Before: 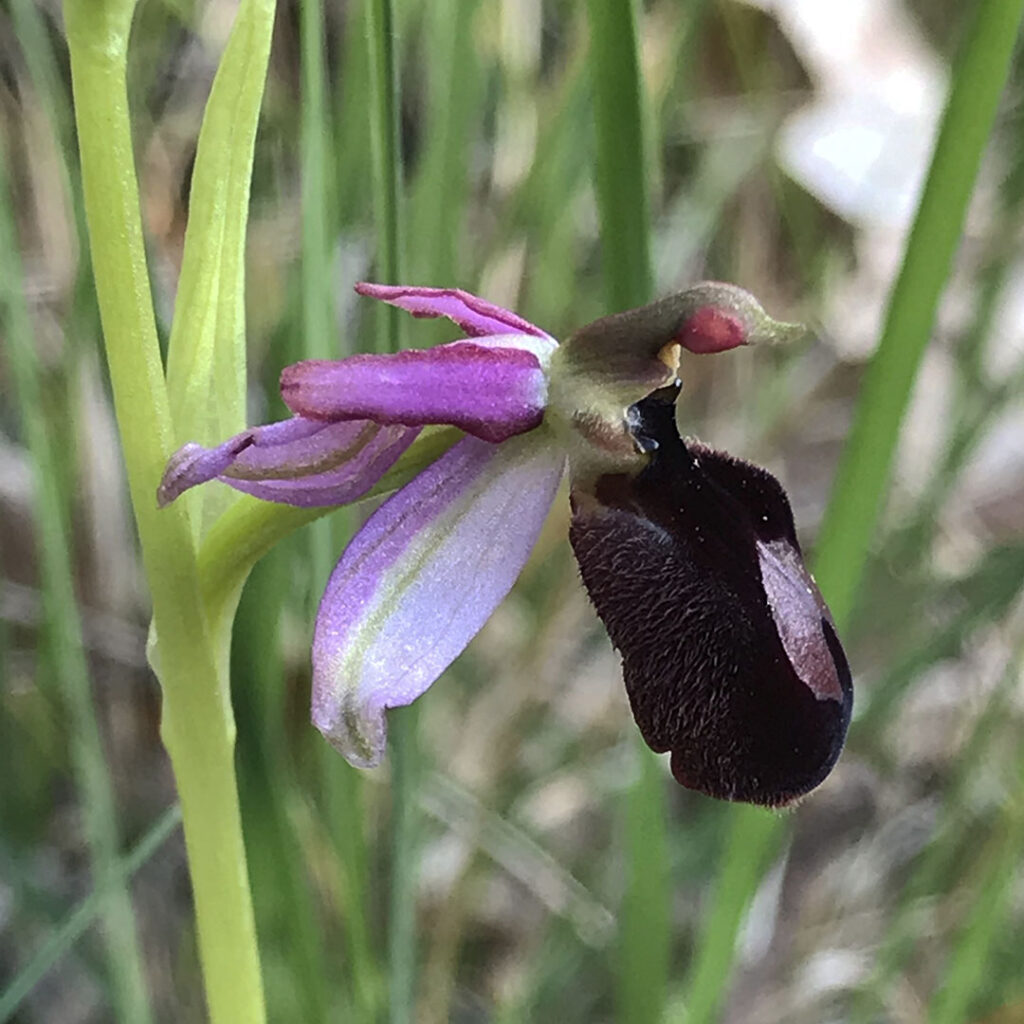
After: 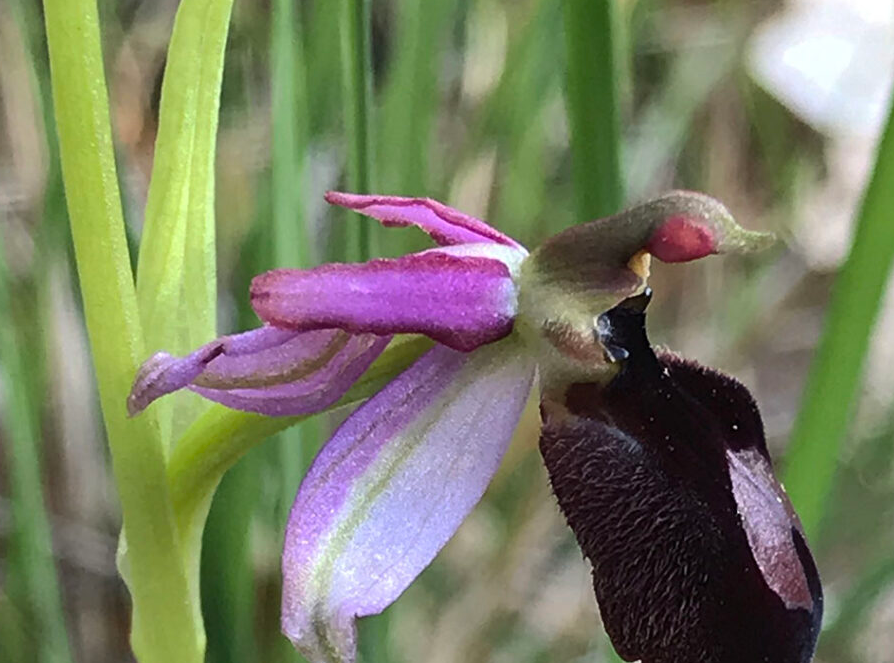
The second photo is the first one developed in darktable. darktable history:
crop: left 2.964%, top 8.934%, right 9.663%, bottom 26.243%
